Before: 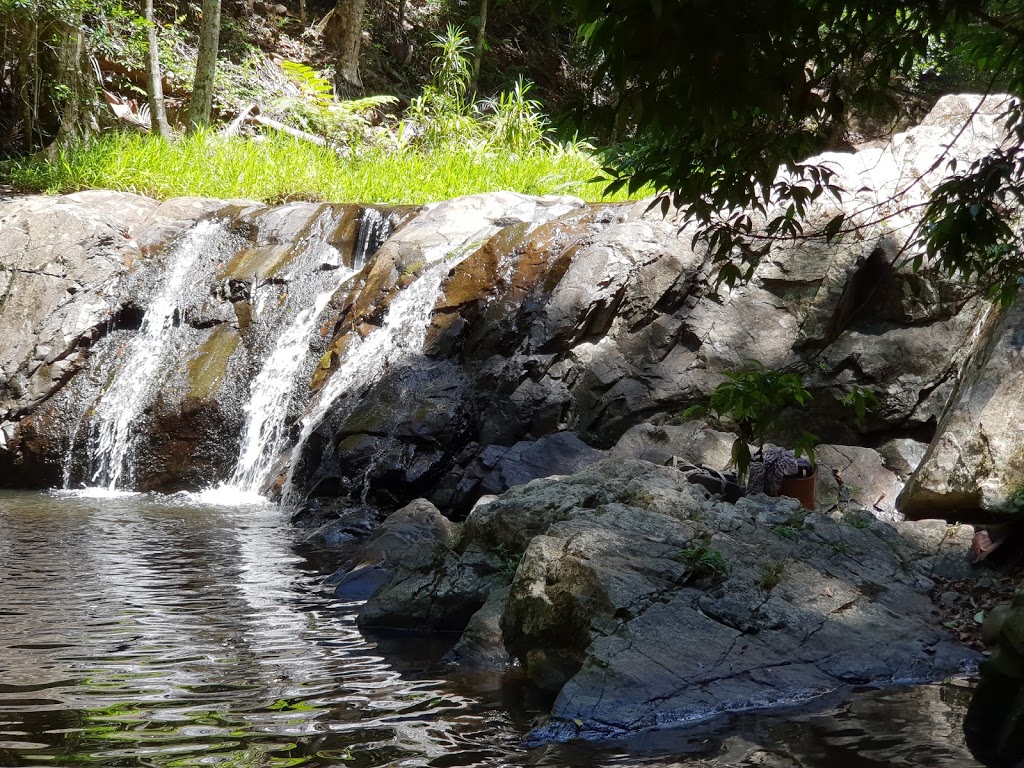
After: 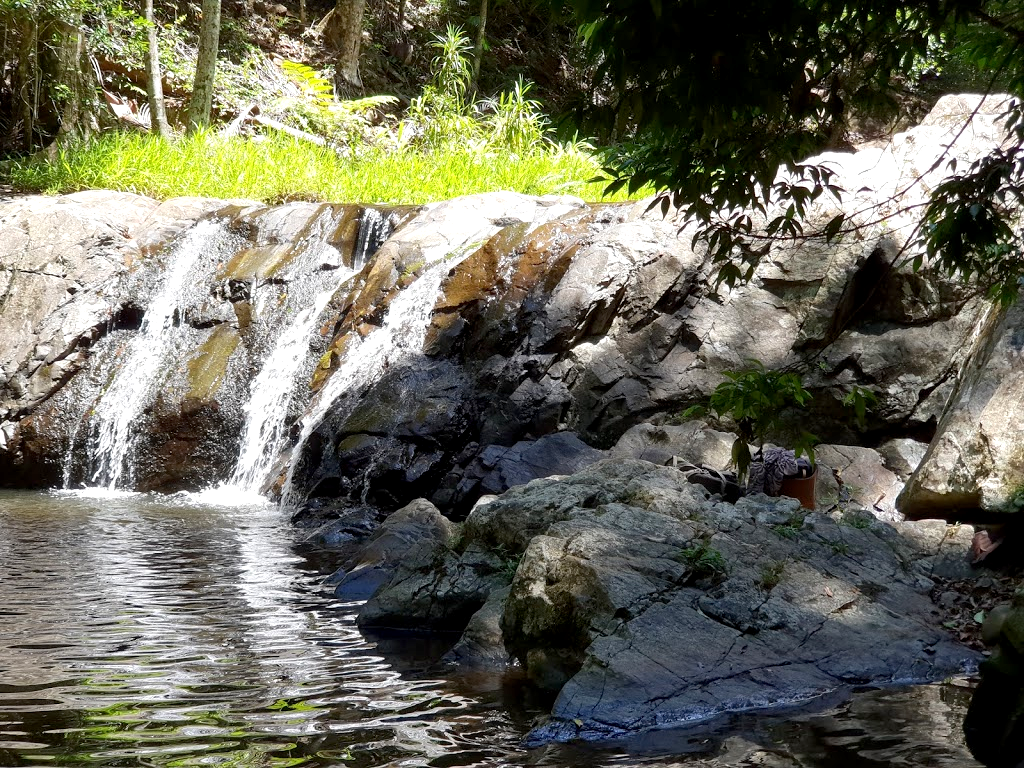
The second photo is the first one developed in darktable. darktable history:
exposure: black level correction 0.003, exposure 0.383 EV, compensate highlight preservation false
color contrast: green-magenta contrast 0.96
